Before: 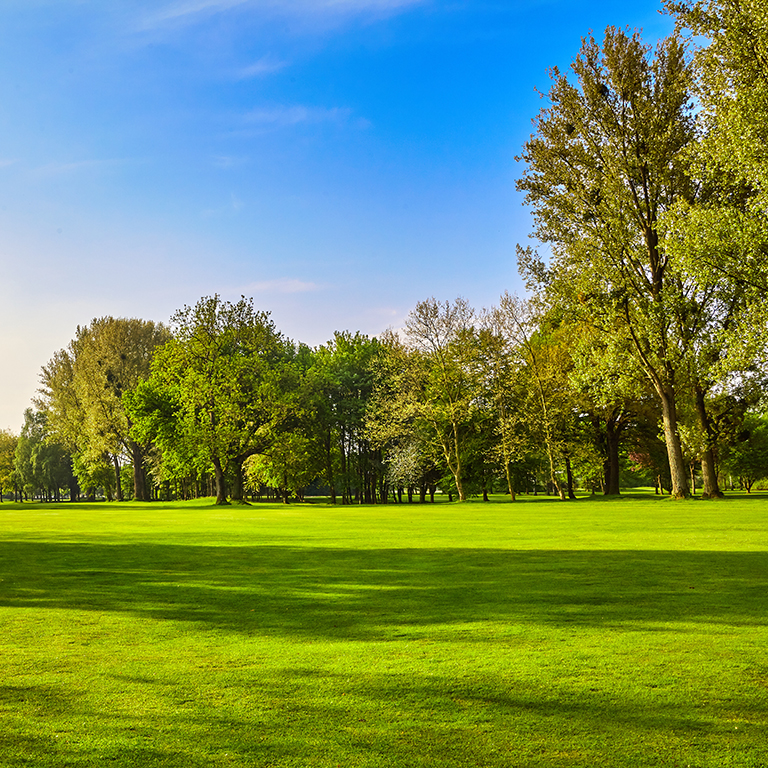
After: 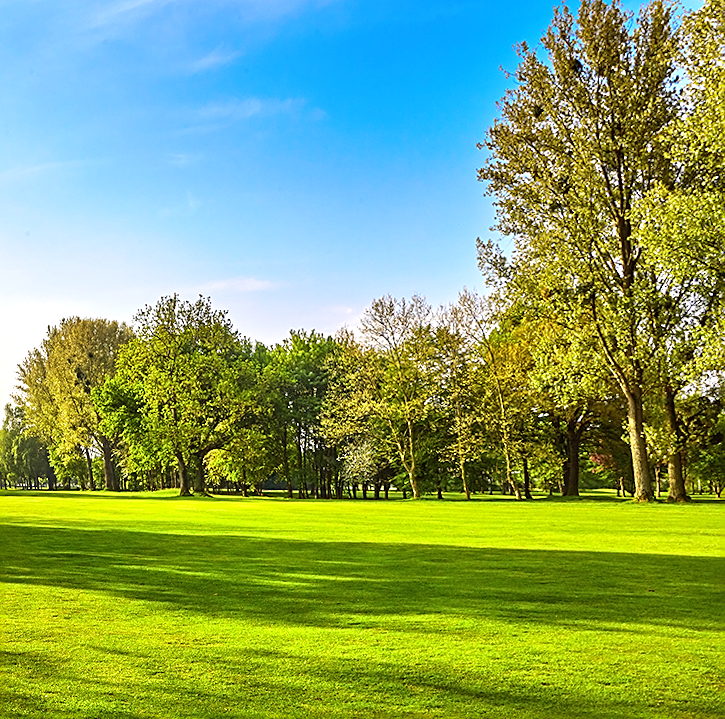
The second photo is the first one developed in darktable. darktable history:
exposure: exposure 0.496 EV, compensate highlight preservation false
rotate and perspective: rotation 0.062°, lens shift (vertical) 0.115, lens shift (horizontal) -0.133, crop left 0.047, crop right 0.94, crop top 0.061, crop bottom 0.94
local contrast: mode bilateral grid, contrast 100, coarseness 100, detail 91%, midtone range 0.2
sharpen: on, module defaults
